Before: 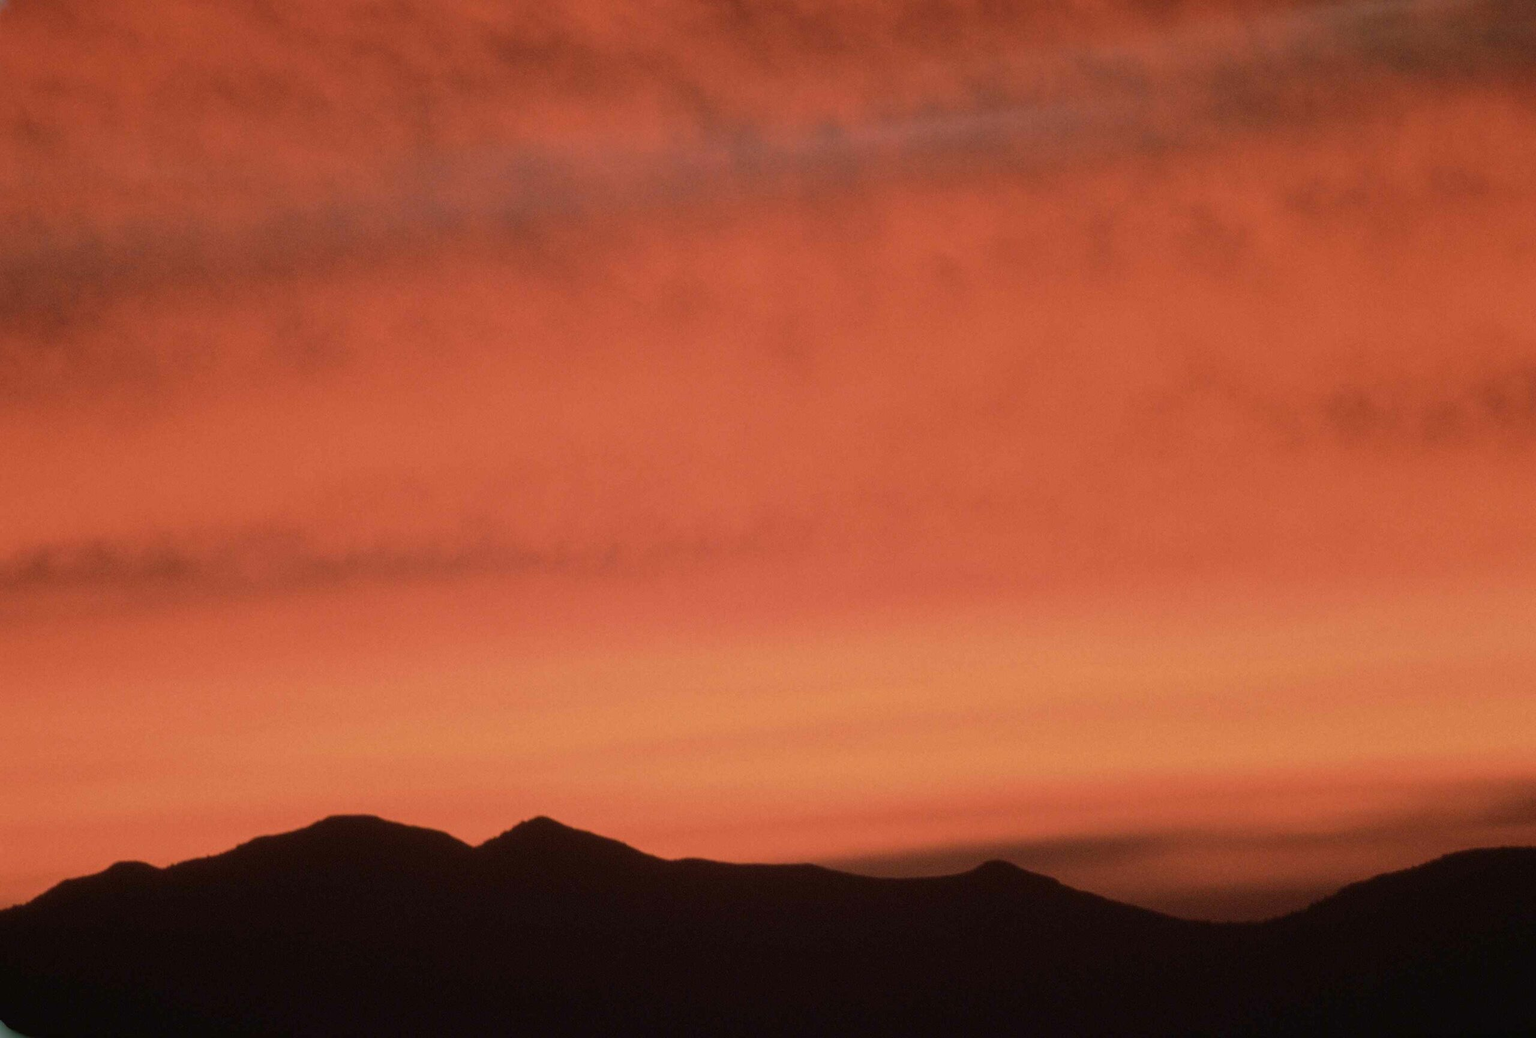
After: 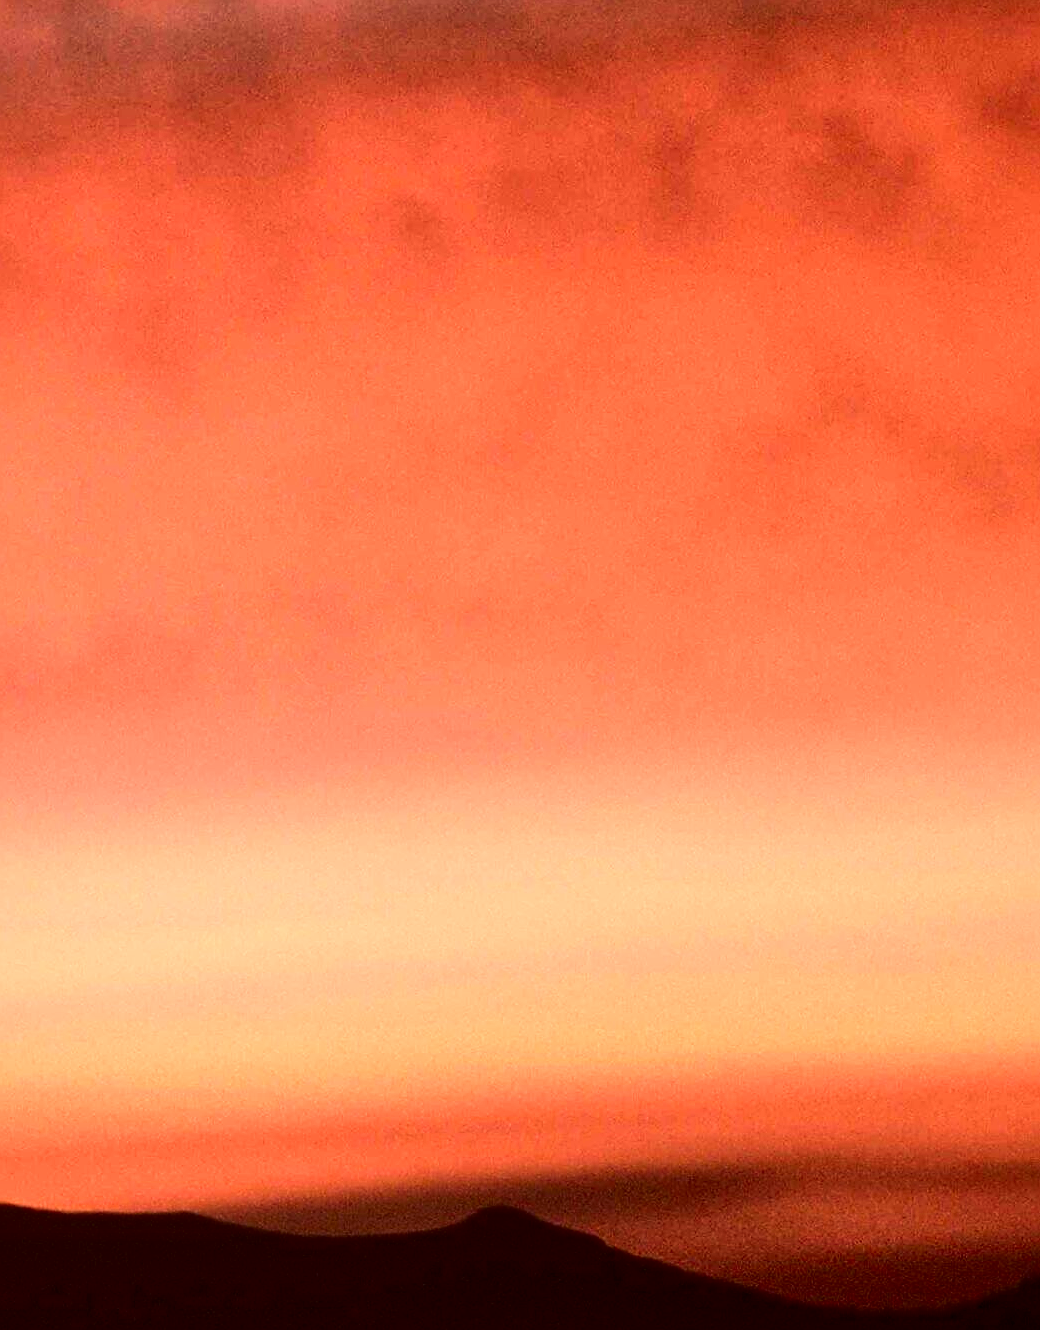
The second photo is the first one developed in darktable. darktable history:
exposure: black level correction 0, exposure 0.698 EV, compensate highlight preservation false
shadows and highlights: highlights 69.35, shadows color adjustment 99.17%, highlights color adjustment 0.673%, soften with gaussian
crop: left 45.388%, top 13.158%, right 13.971%, bottom 9.939%
sharpen: on, module defaults
contrast brightness saturation: contrast 0.132, brightness -0.235, saturation 0.137
tone equalizer: -8 EV -0.393 EV, -7 EV -0.429 EV, -6 EV -0.345 EV, -5 EV -0.262 EV, -3 EV 0.195 EV, -2 EV 0.306 EV, -1 EV 0.389 EV, +0 EV 0.445 EV, edges refinement/feathering 500, mask exposure compensation -1.57 EV, preserve details no
local contrast: mode bilateral grid, contrast 21, coarseness 50, detail 132%, midtone range 0.2
